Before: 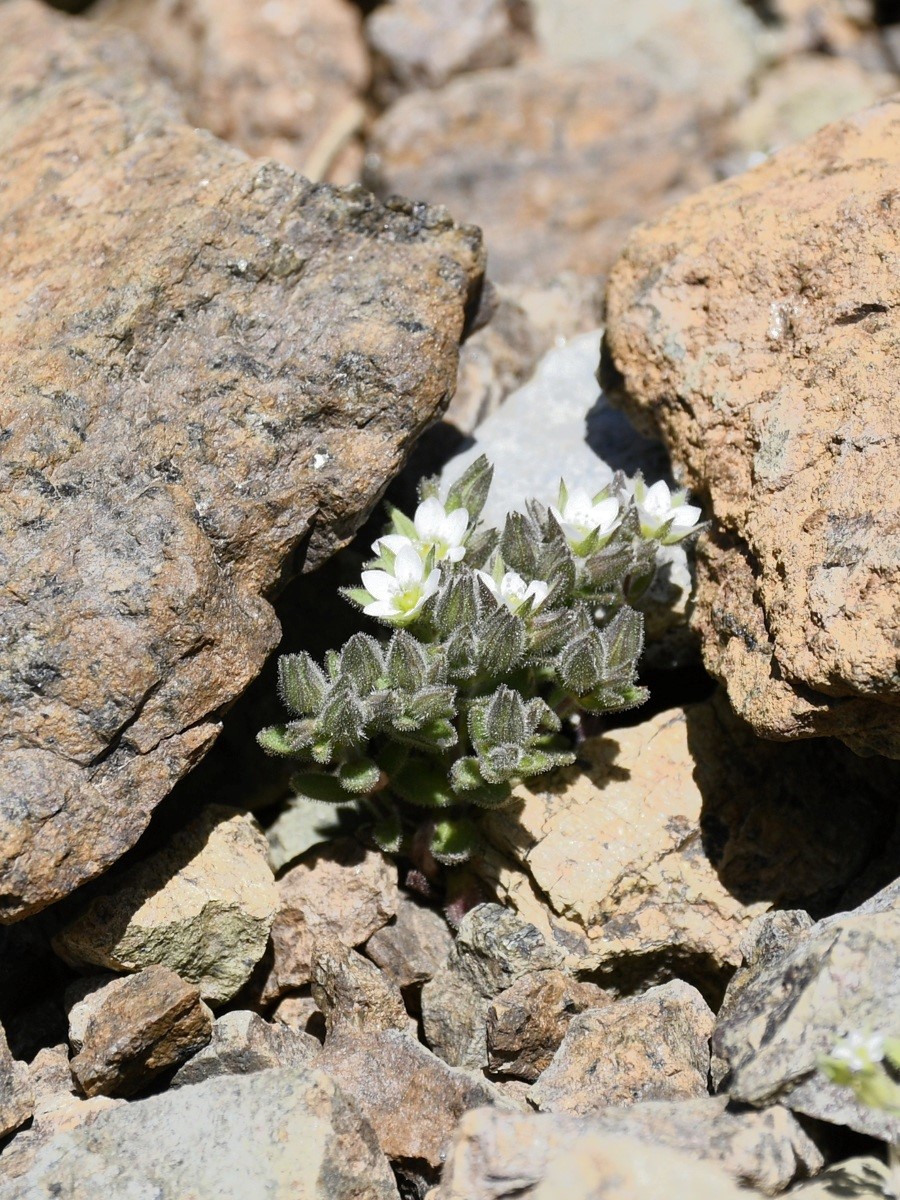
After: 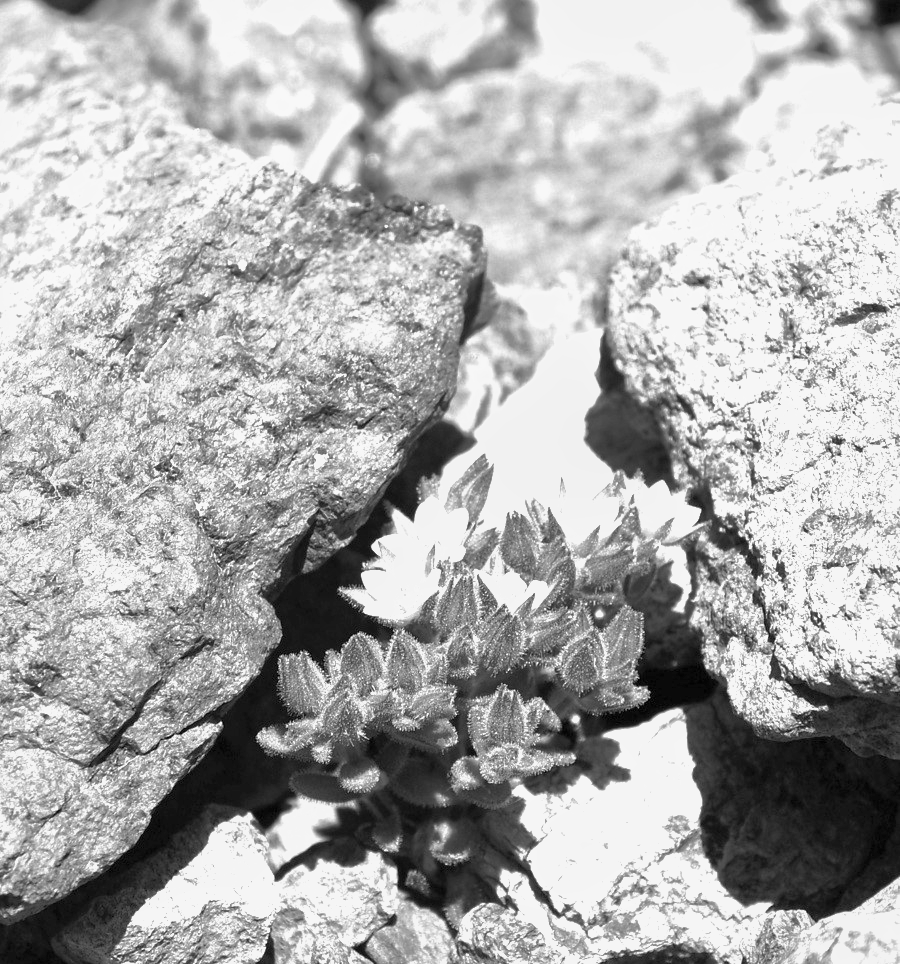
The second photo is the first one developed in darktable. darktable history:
crop: bottom 19.644%
white balance: red 0.978, blue 0.999
exposure: black level correction 0, exposure 0.95 EV, compensate exposure bias true, compensate highlight preservation false
local contrast: mode bilateral grid, contrast 15, coarseness 36, detail 105%, midtone range 0.2
contrast brightness saturation: contrast 0.08, saturation 0.02
monochrome: a 30.25, b 92.03
shadows and highlights: on, module defaults
